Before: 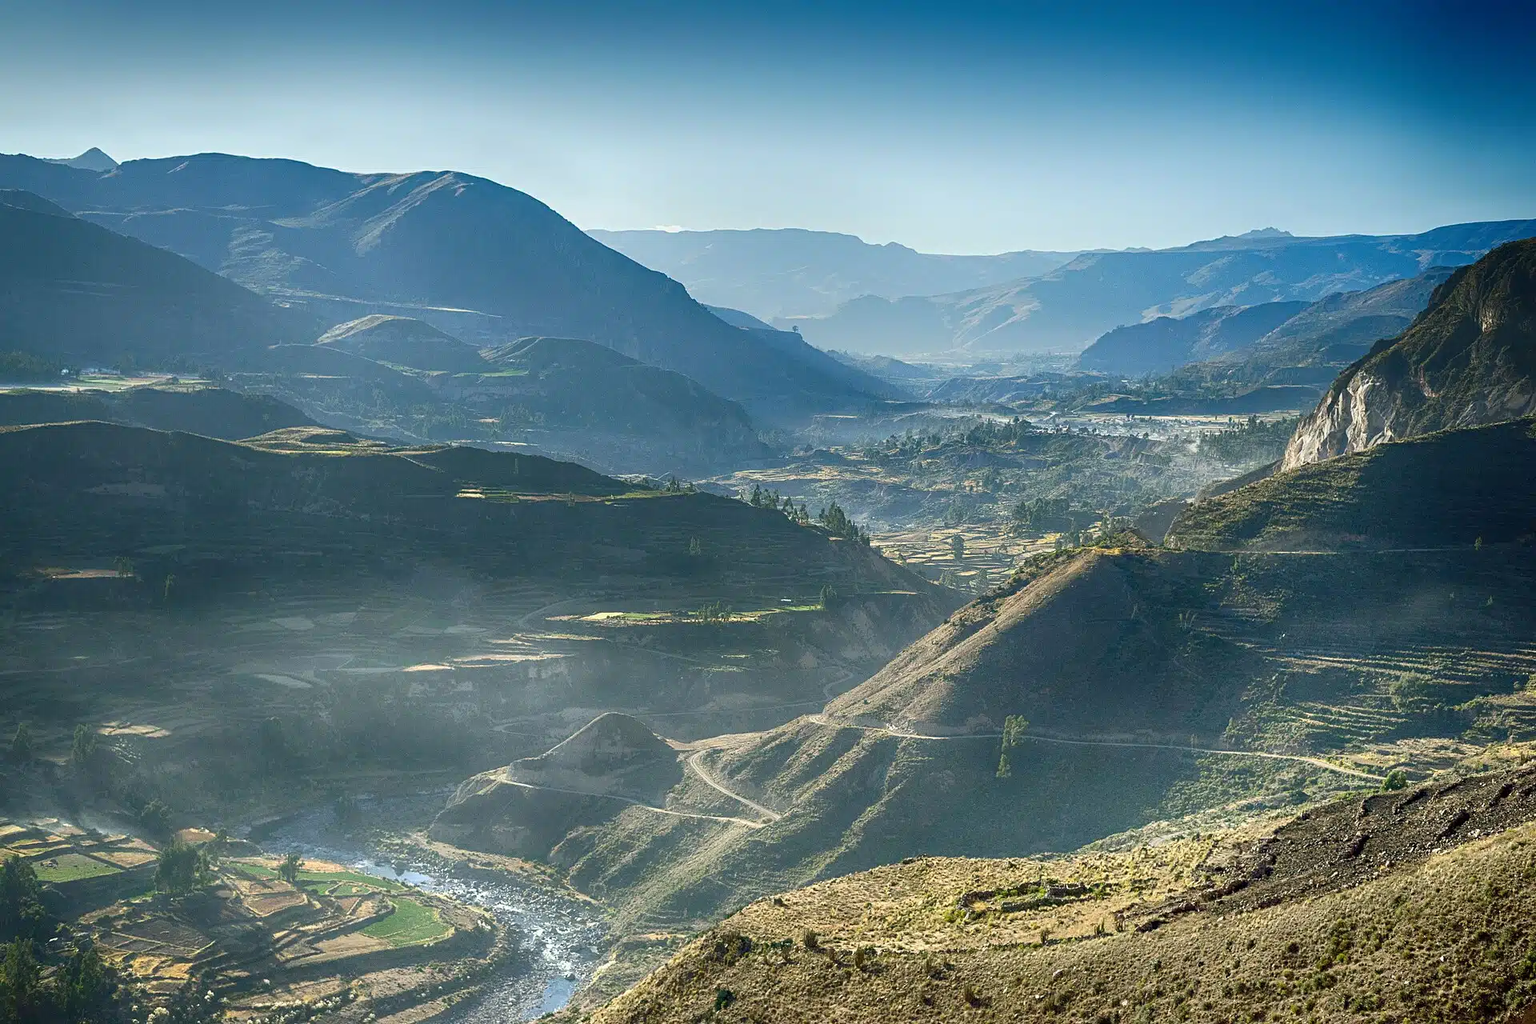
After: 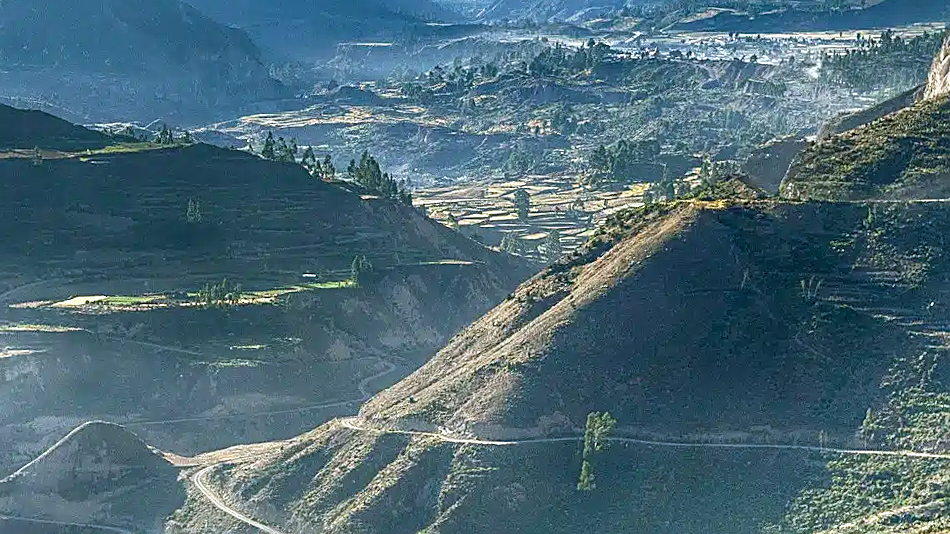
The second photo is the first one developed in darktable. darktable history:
rotate and perspective: rotation -1.42°, crop left 0.016, crop right 0.984, crop top 0.035, crop bottom 0.965
crop: left 35.03%, top 36.625%, right 14.663%, bottom 20.057%
white balance: red 0.984, blue 1.059
velvia: on, module defaults
sharpen: on, module defaults
local contrast: highlights 25%, shadows 75%, midtone range 0.75
